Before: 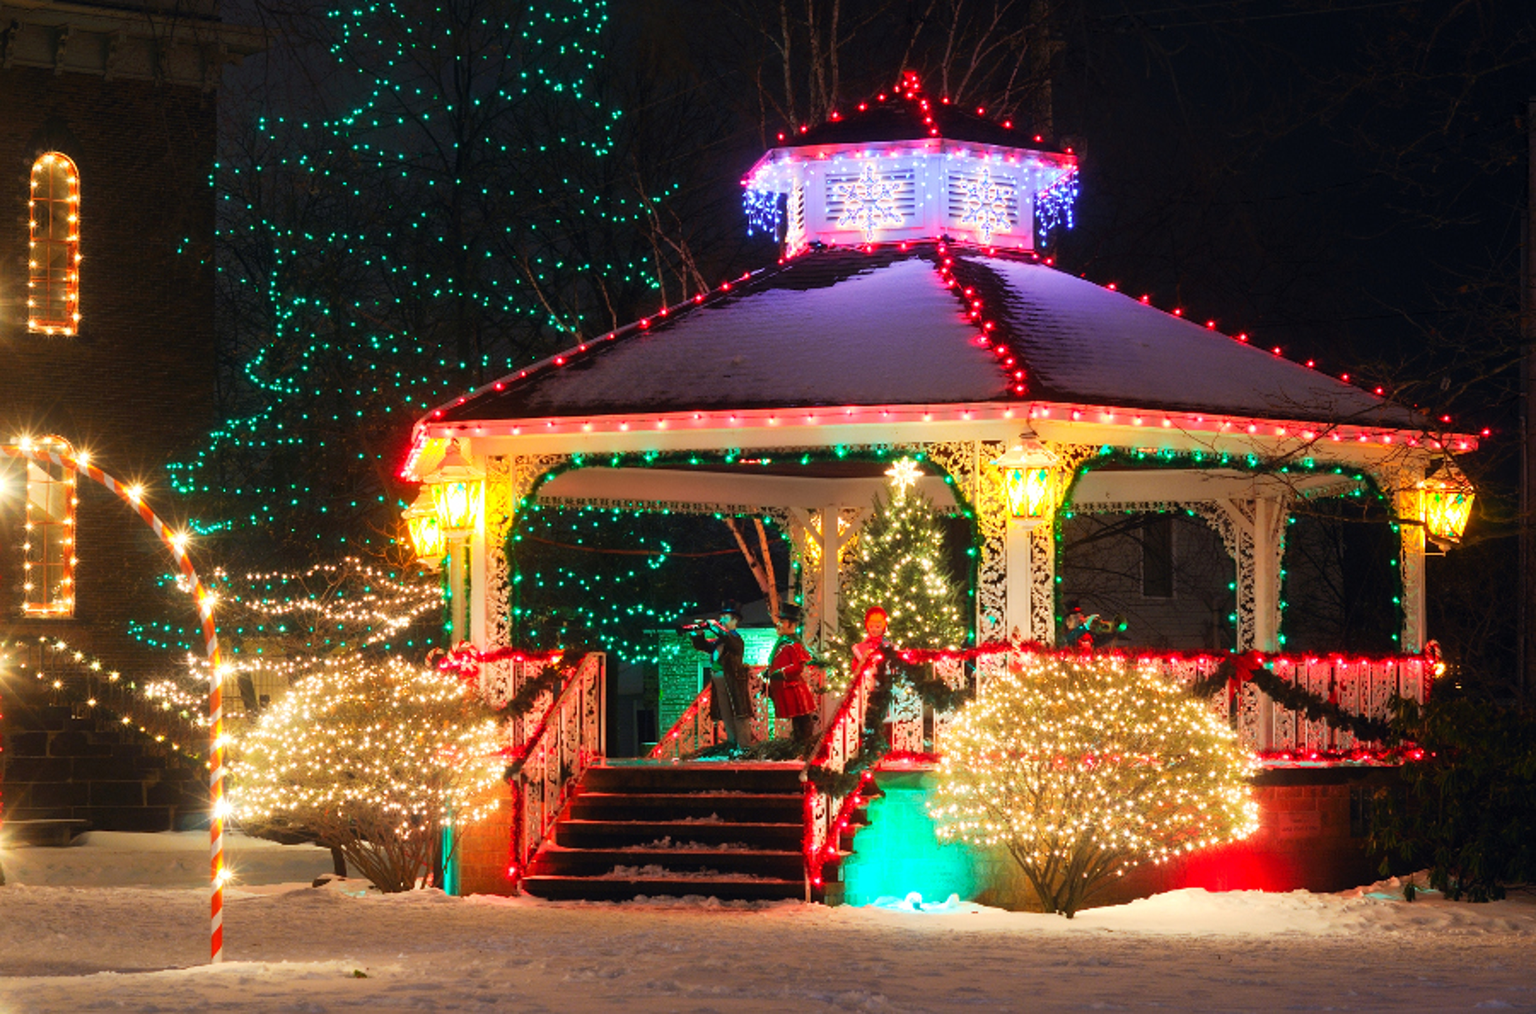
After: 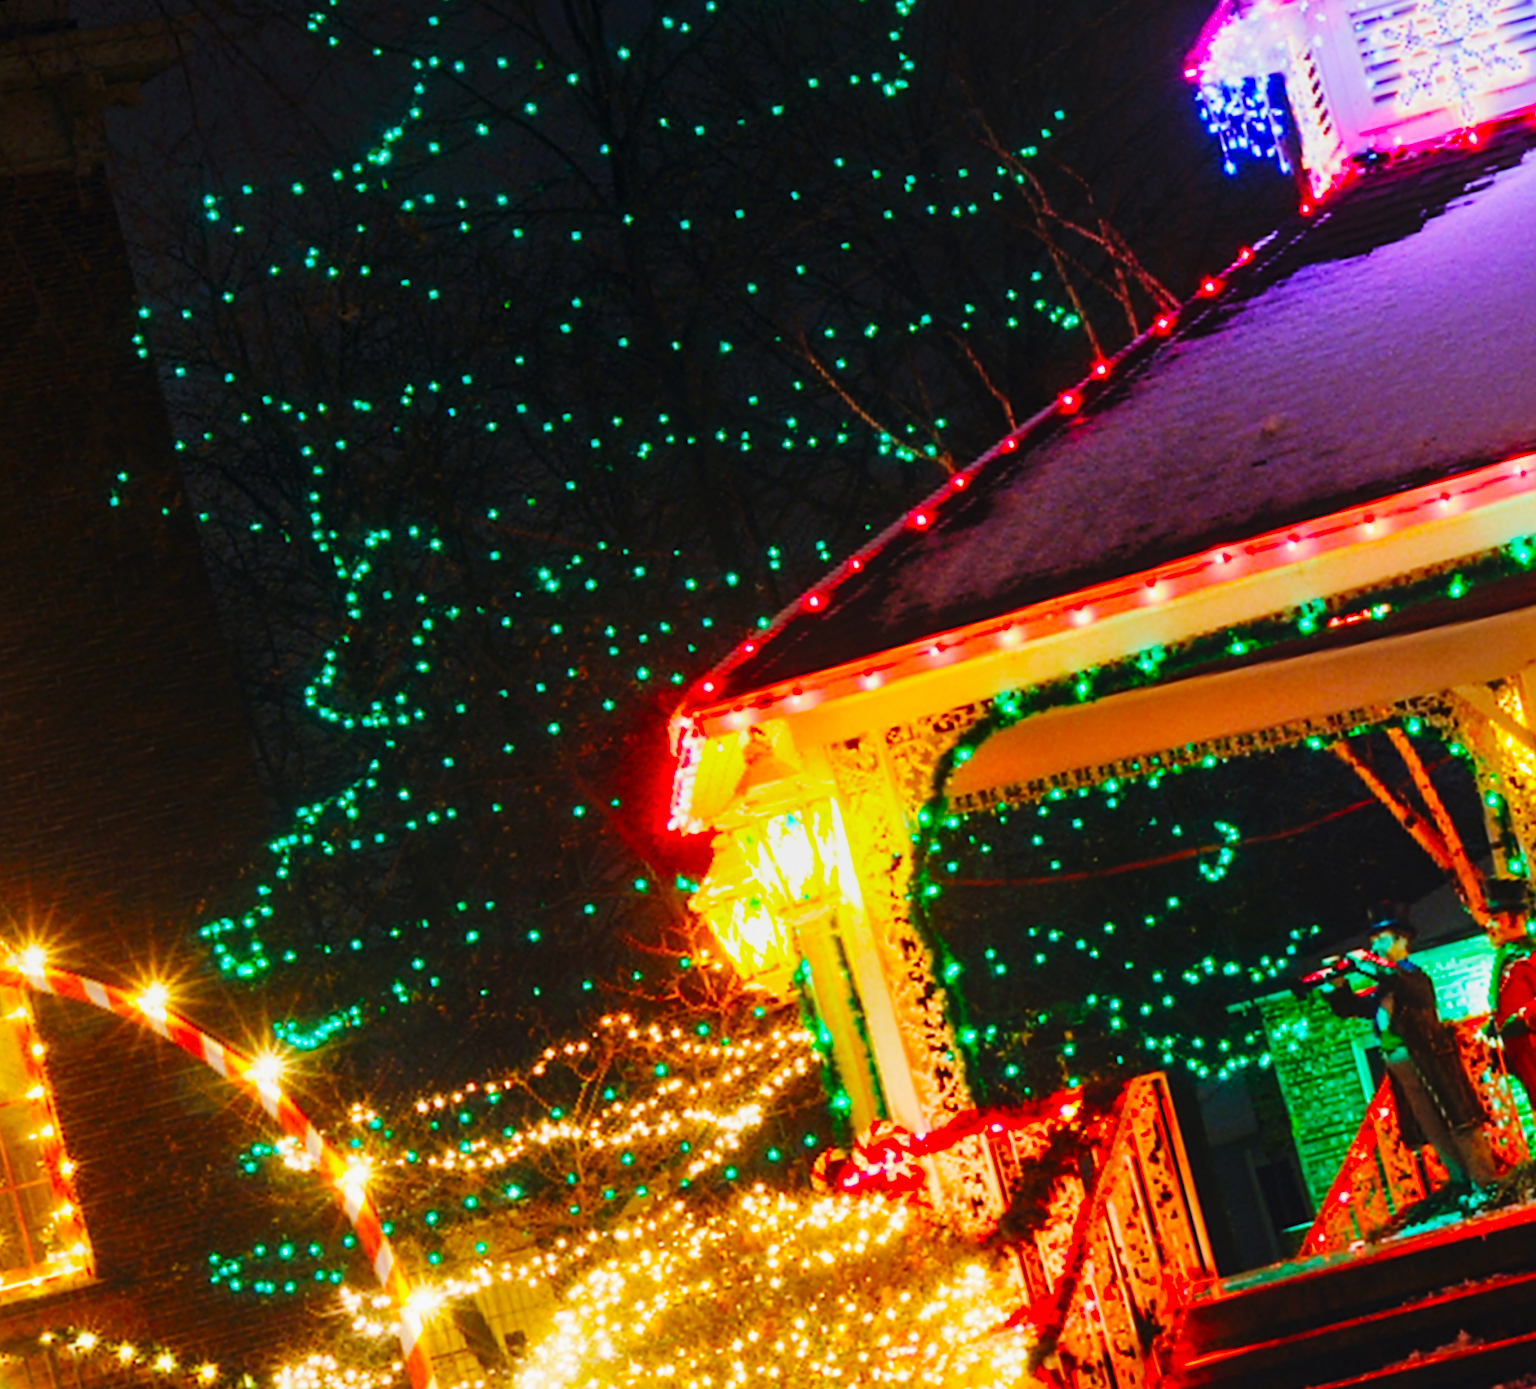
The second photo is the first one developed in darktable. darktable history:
color correction: saturation 1.1
crop: left 0.587%, right 45.588%, bottom 0.086%
base curve: curves: ch0 [(0, 0) (0.036, 0.025) (0.121, 0.166) (0.206, 0.329) (0.605, 0.79) (1, 1)], preserve colors none
rotate and perspective: rotation -14.8°, crop left 0.1, crop right 0.903, crop top 0.25, crop bottom 0.748
color balance rgb: perceptual saturation grading › global saturation 30%, global vibrance 10%
local contrast: detail 110%
sharpen: amount 0.2
